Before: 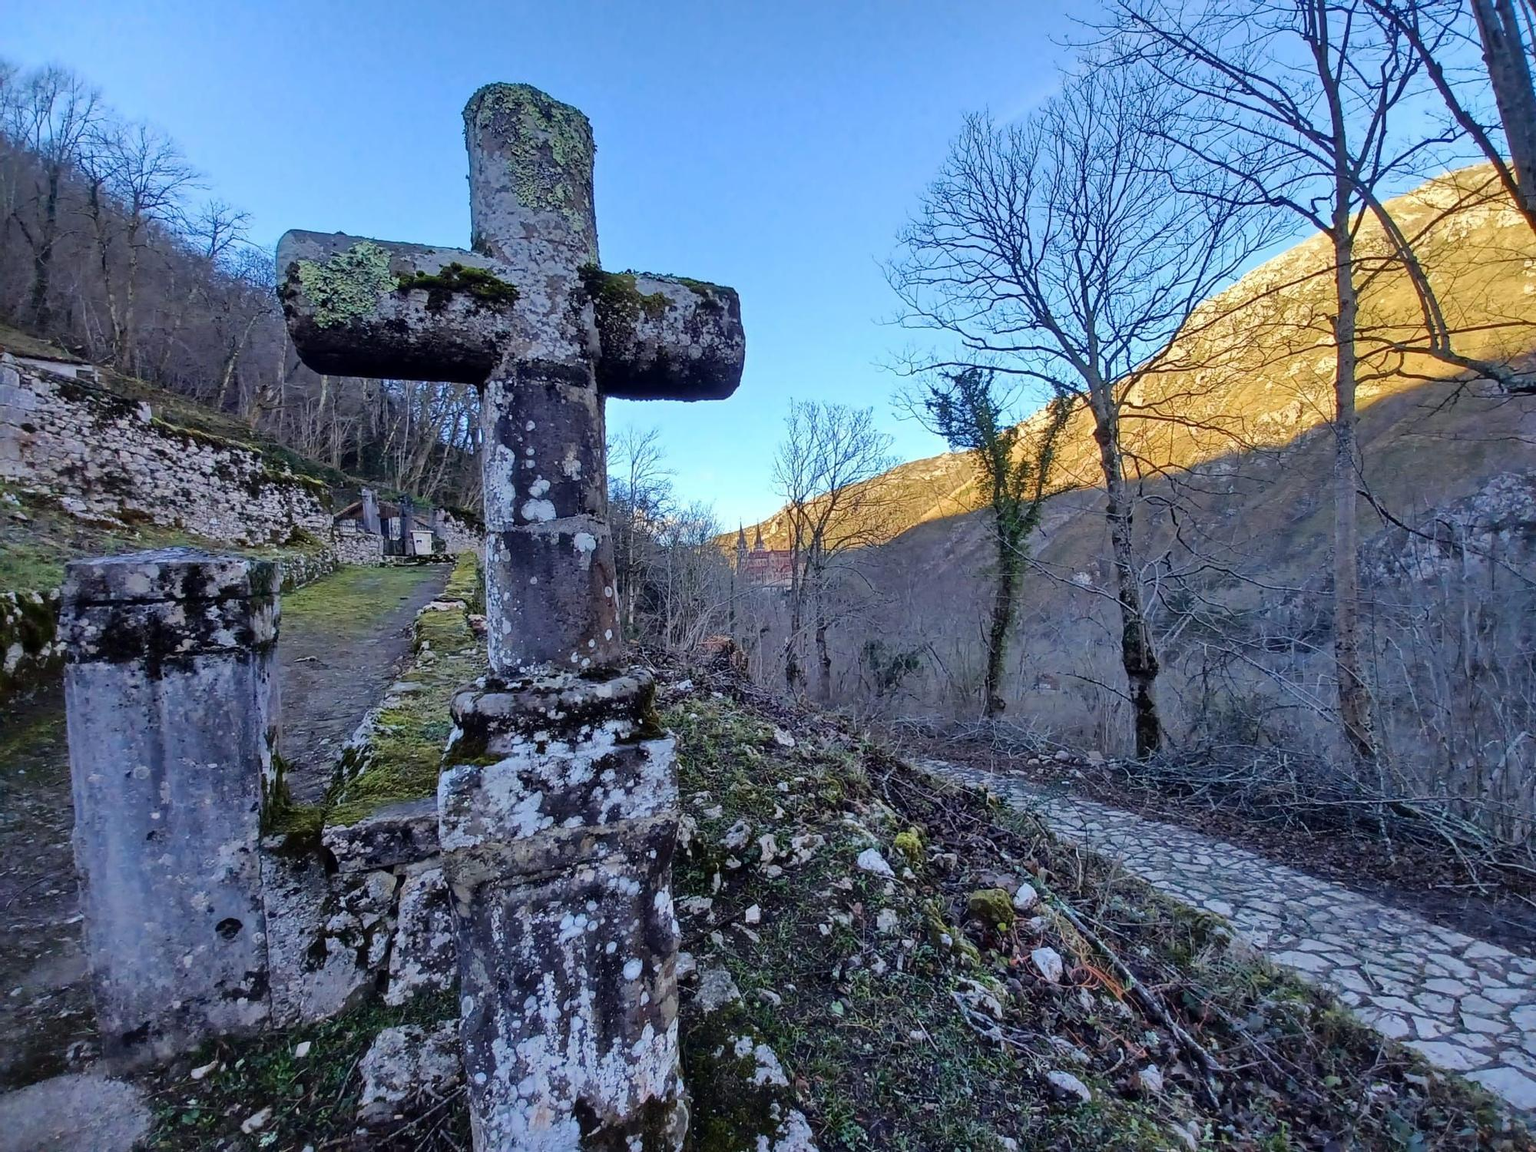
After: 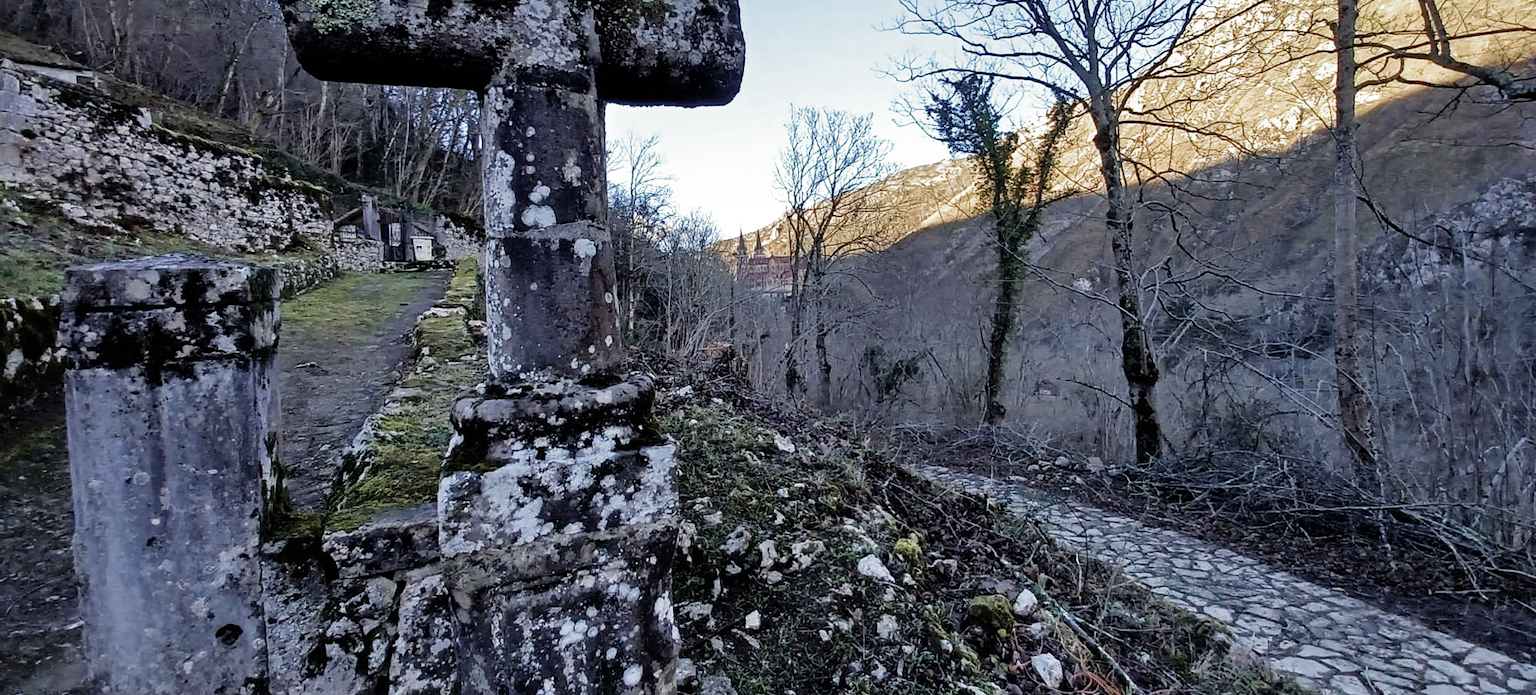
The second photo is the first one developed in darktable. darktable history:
filmic rgb: black relative exposure -9.13 EV, white relative exposure 2.31 EV, hardness 7.44, preserve chrominance no, color science v4 (2020), contrast in shadows soft
color correction: highlights b* 0.009, saturation 0.615
crop and rotate: top 25.589%, bottom 13.99%
